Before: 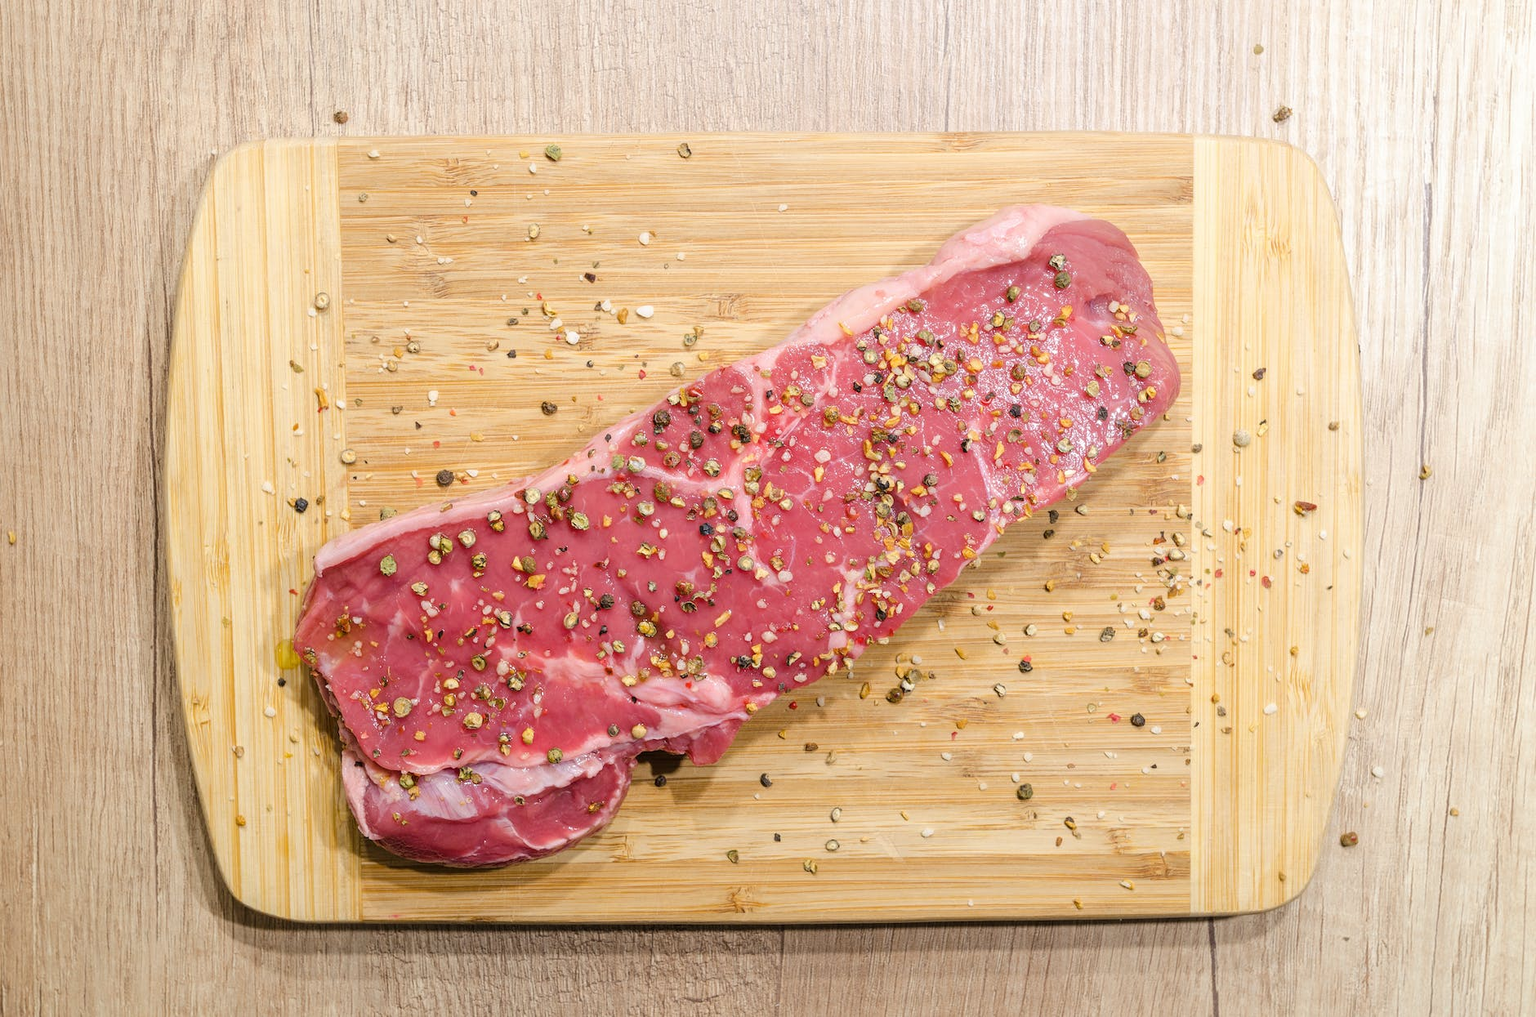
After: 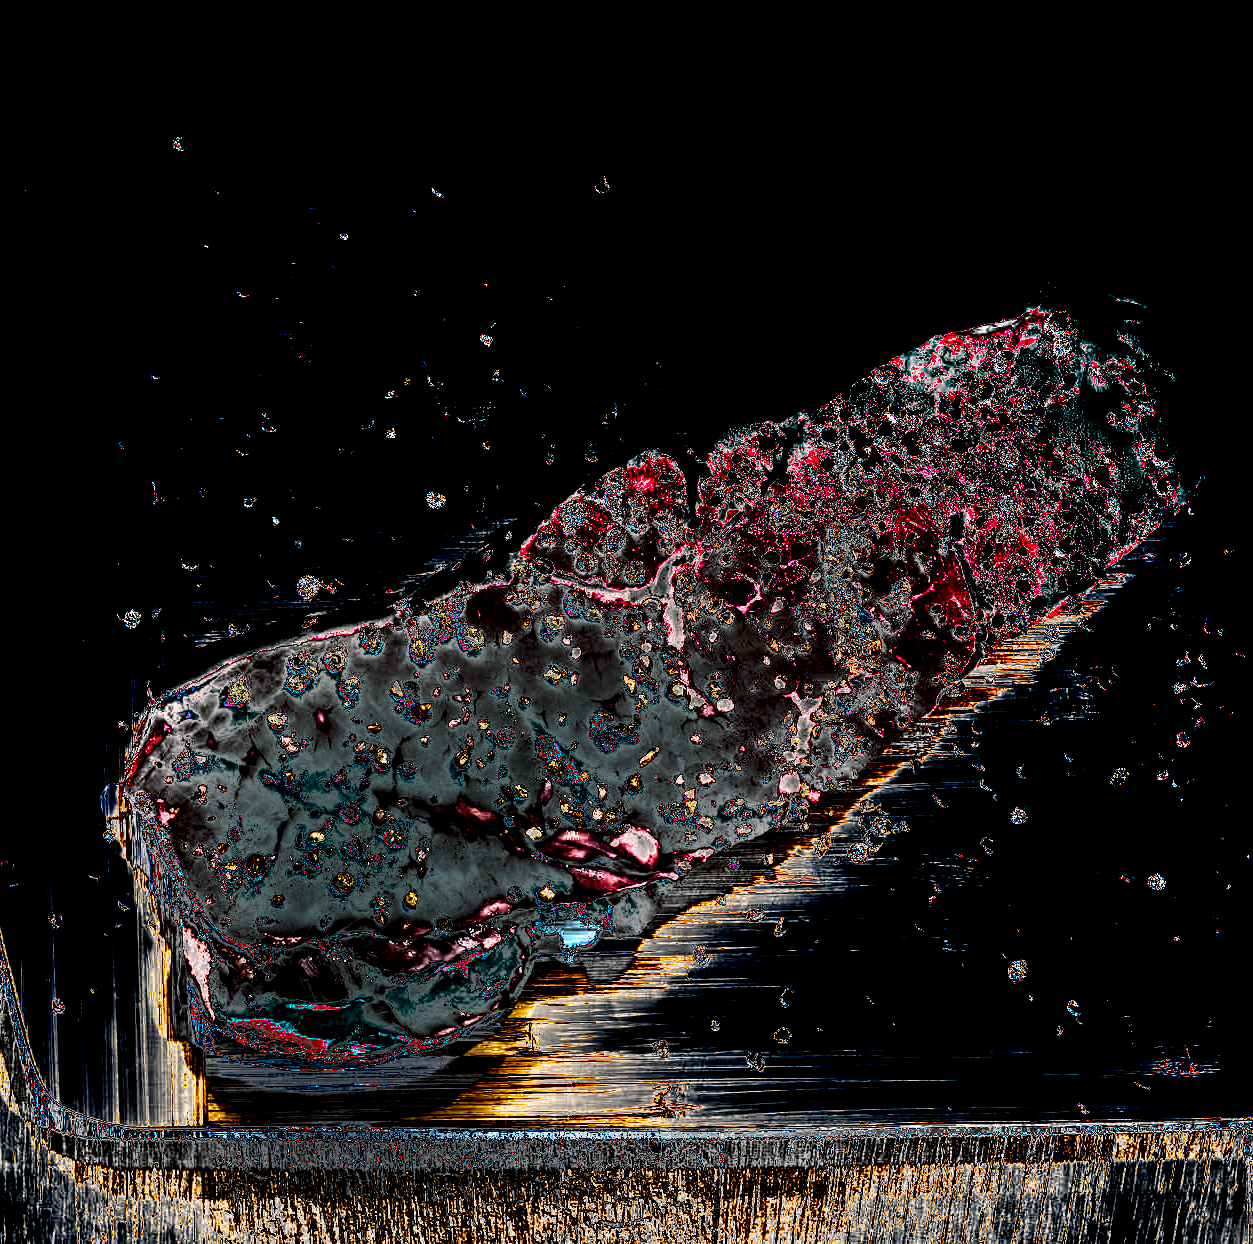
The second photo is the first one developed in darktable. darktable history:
shadows and highlights: shadows 20.91, highlights -82.73, soften with gaussian
exposure: black level correction 0, exposure 4 EV, compensate exposure bias true, compensate highlight preservation false
crop and rotate: left 12.648%, right 20.685%
